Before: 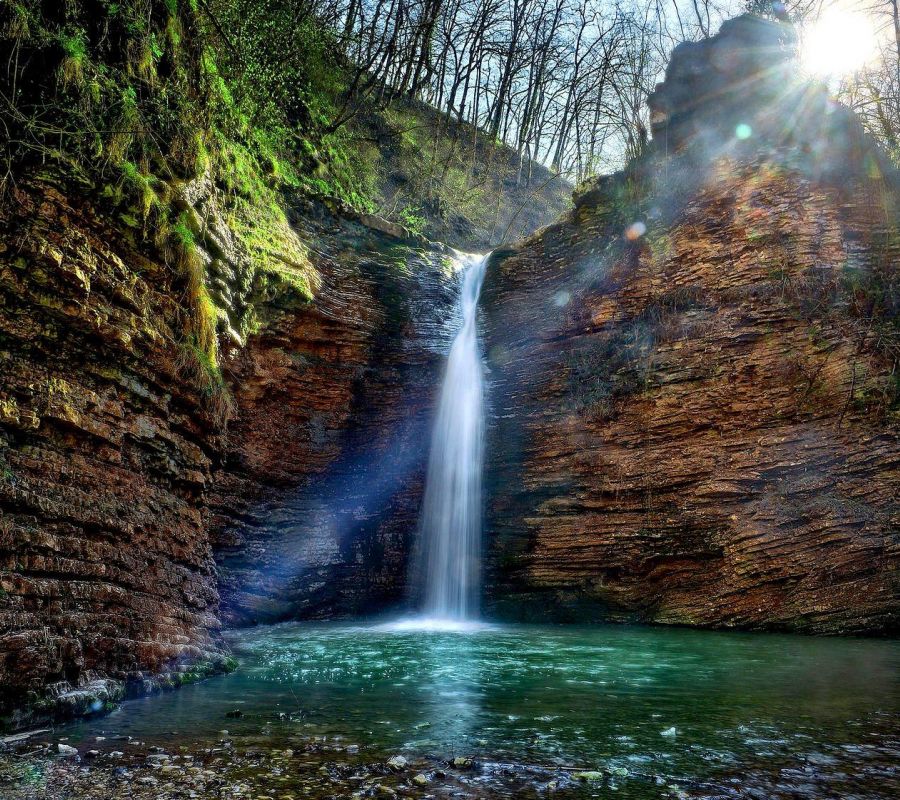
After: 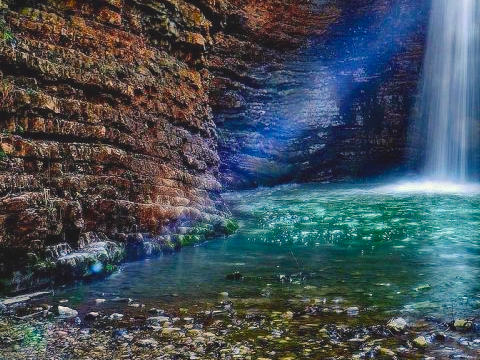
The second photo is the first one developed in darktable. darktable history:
crop and rotate: top 54.778%, right 46.61%, bottom 0.159%
shadows and highlights: shadows 53, soften with gaussian
color balance rgb: shadows lift › chroma 2%, shadows lift › hue 247.2°, power › chroma 0.3%, power › hue 25.2°, highlights gain › chroma 3%, highlights gain › hue 60°, global offset › luminance 0.75%, perceptual saturation grading › global saturation 20%, perceptual saturation grading › highlights -20%, perceptual saturation grading › shadows 30%, global vibrance 20%
